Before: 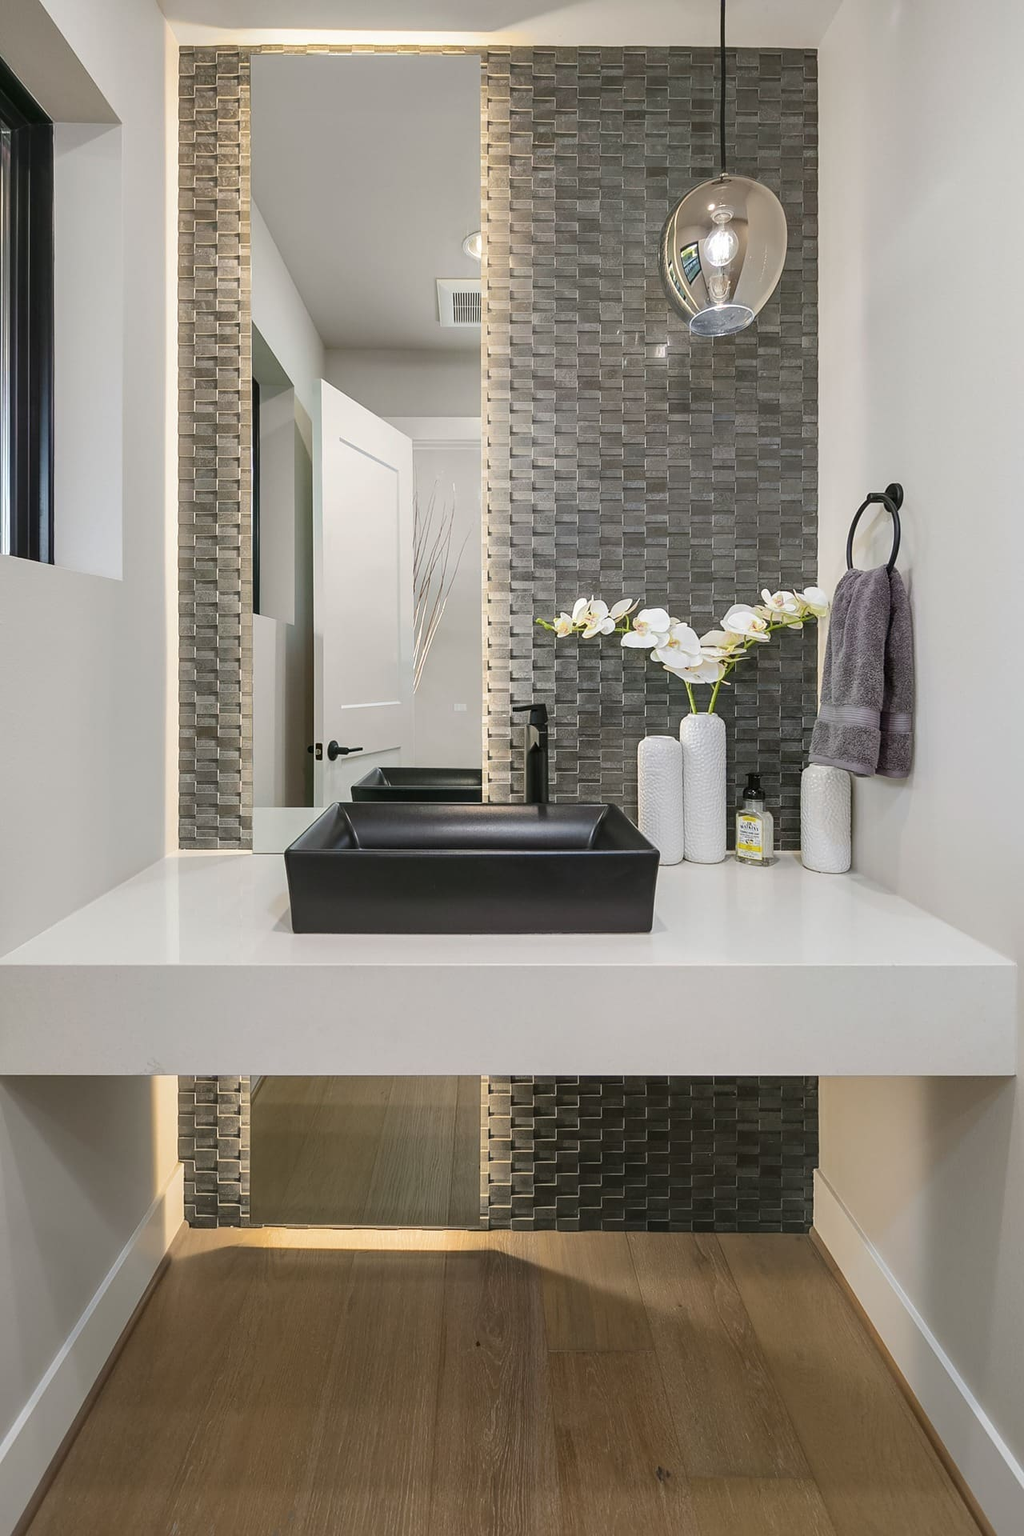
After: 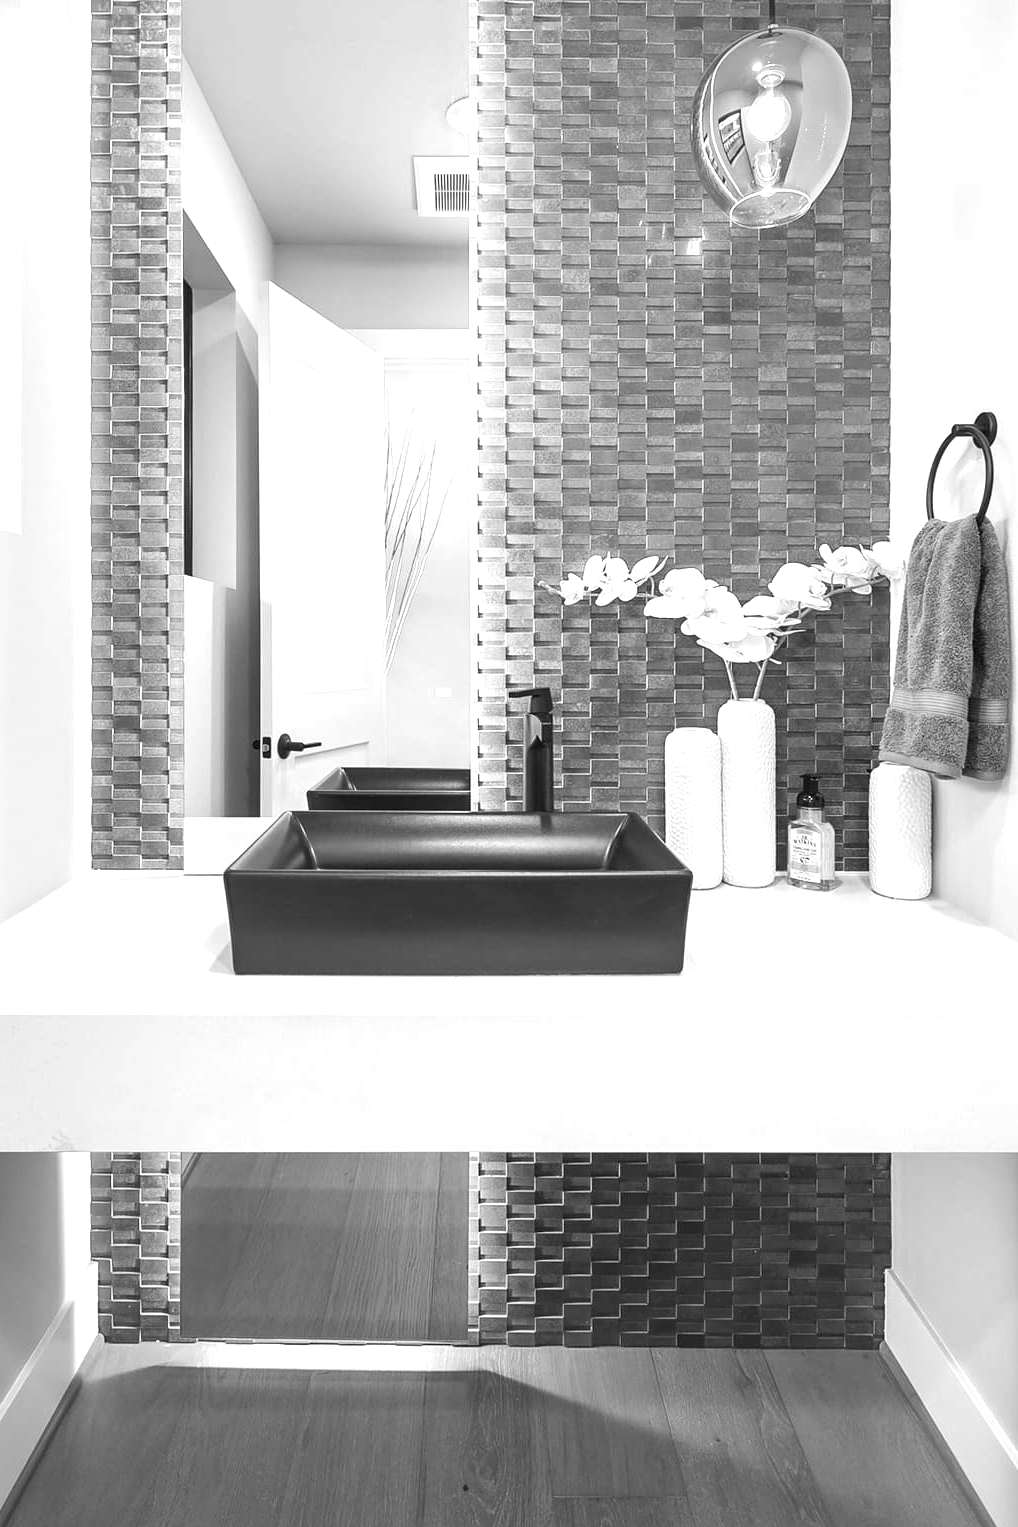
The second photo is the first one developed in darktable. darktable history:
exposure: black level correction 0, exposure 1 EV, compensate highlight preservation false
crop and rotate: left 10.378%, top 10.041%, right 10.067%, bottom 10.427%
tone equalizer: on, module defaults
color calibration: output gray [0.18, 0.41, 0.41, 0], illuminant custom, x 0.373, y 0.388, temperature 4272.31 K
